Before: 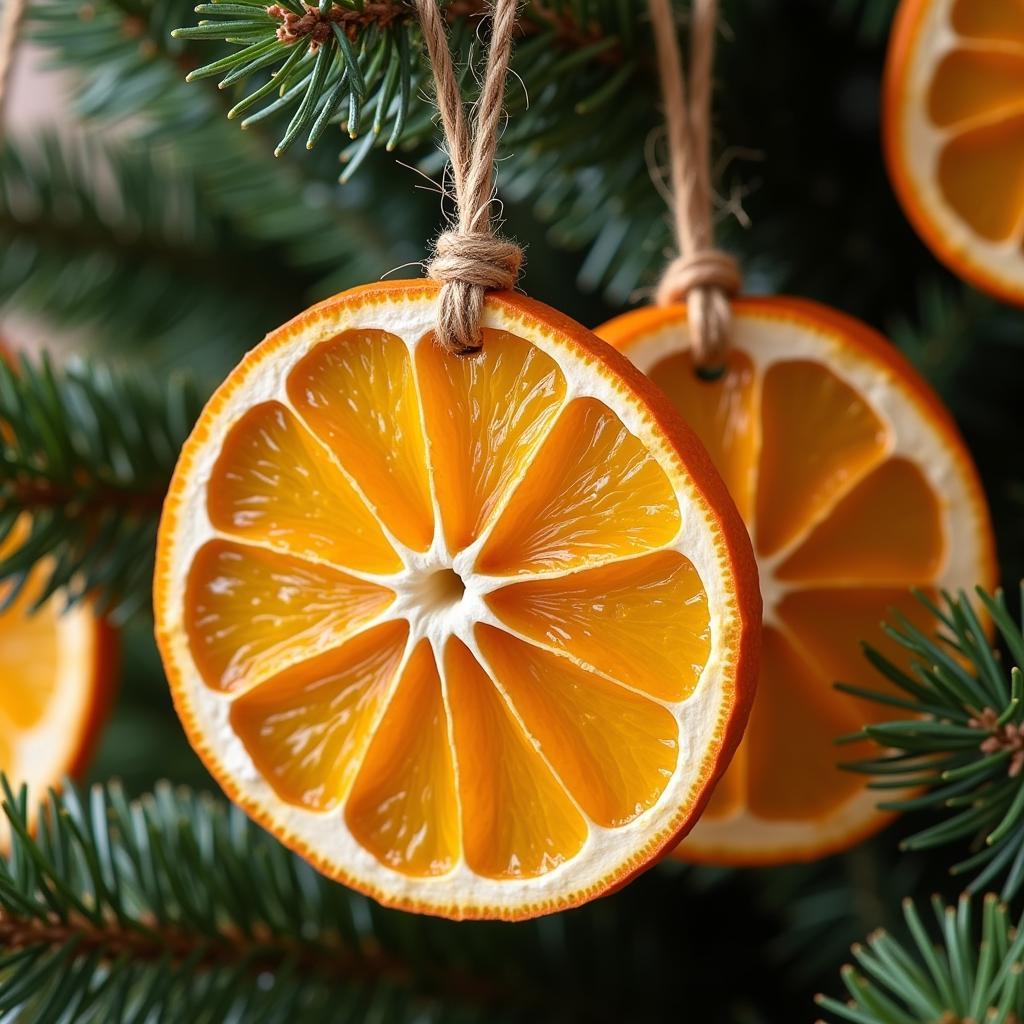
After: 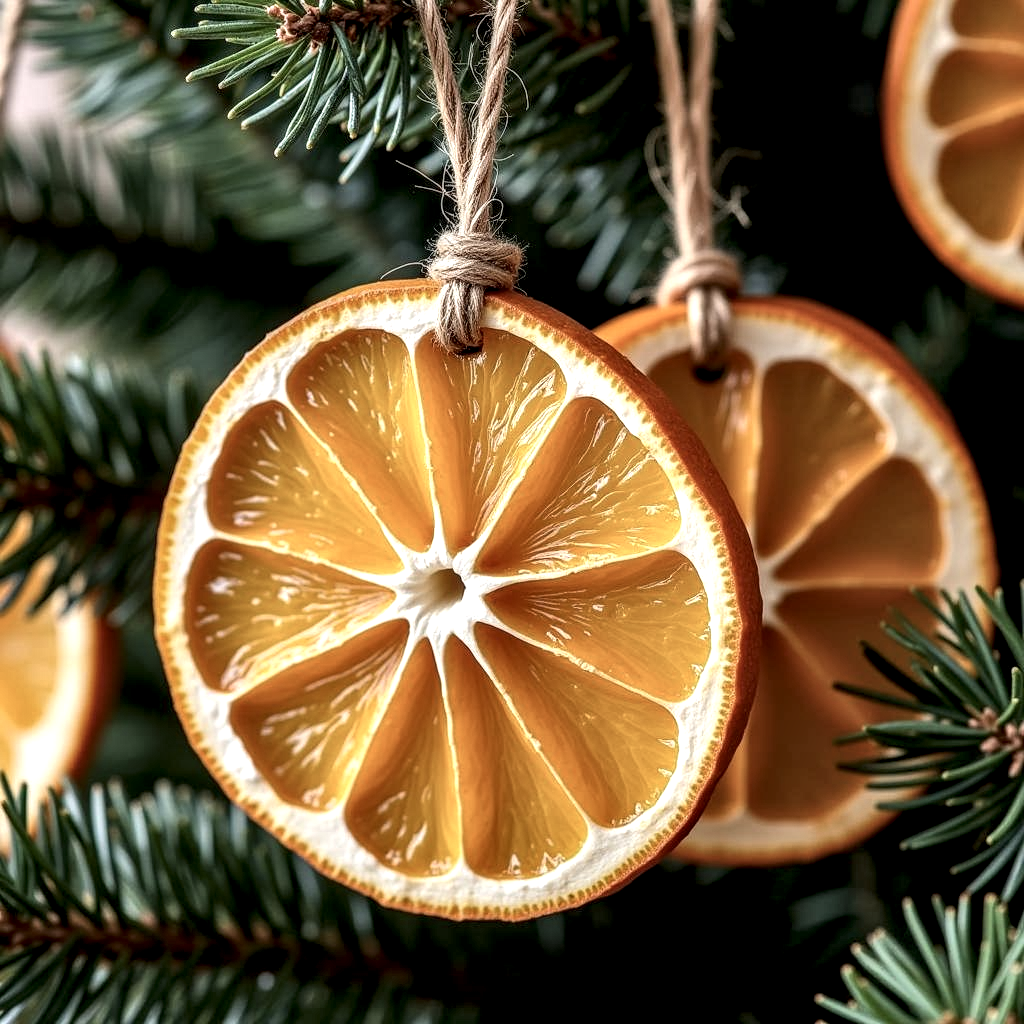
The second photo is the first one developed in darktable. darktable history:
contrast brightness saturation: contrast 0.06, brightness -0.012, saturation -0.243
local contrast: highlights 18%, detail 187%
shadows and highlights: shadows 48.14, highlights -41.62, soften with gaussian
